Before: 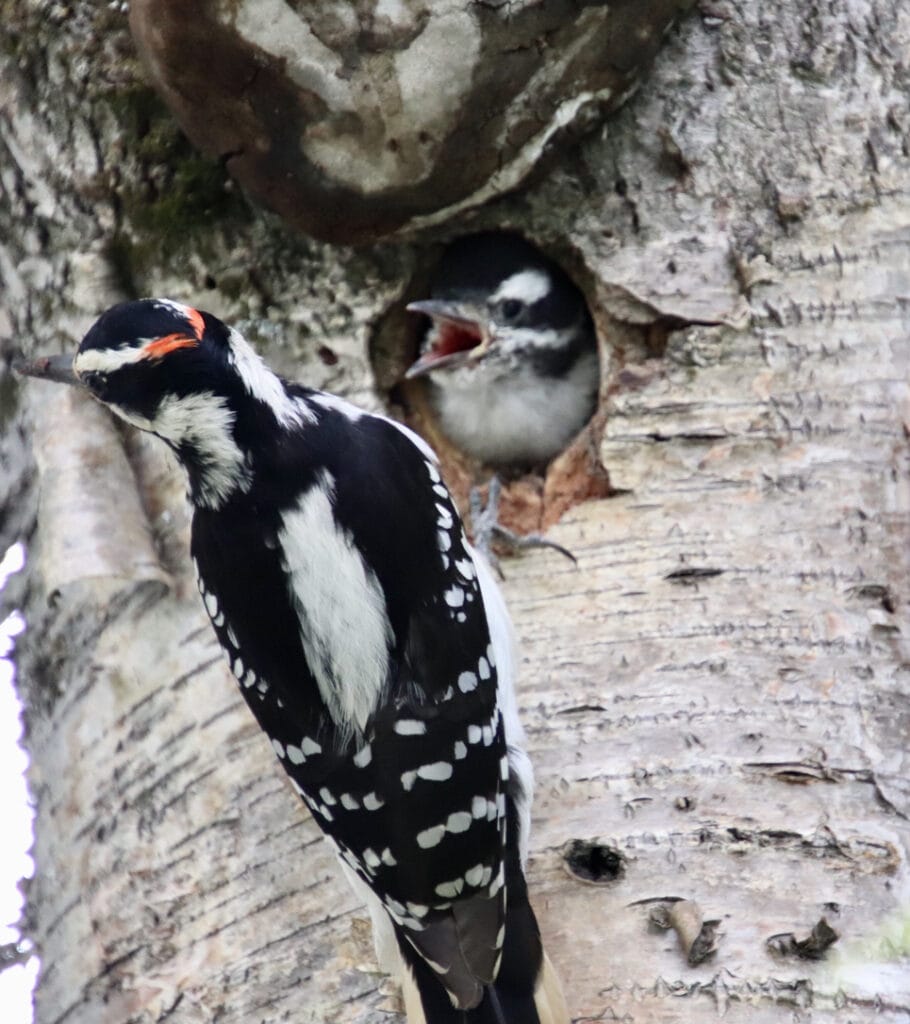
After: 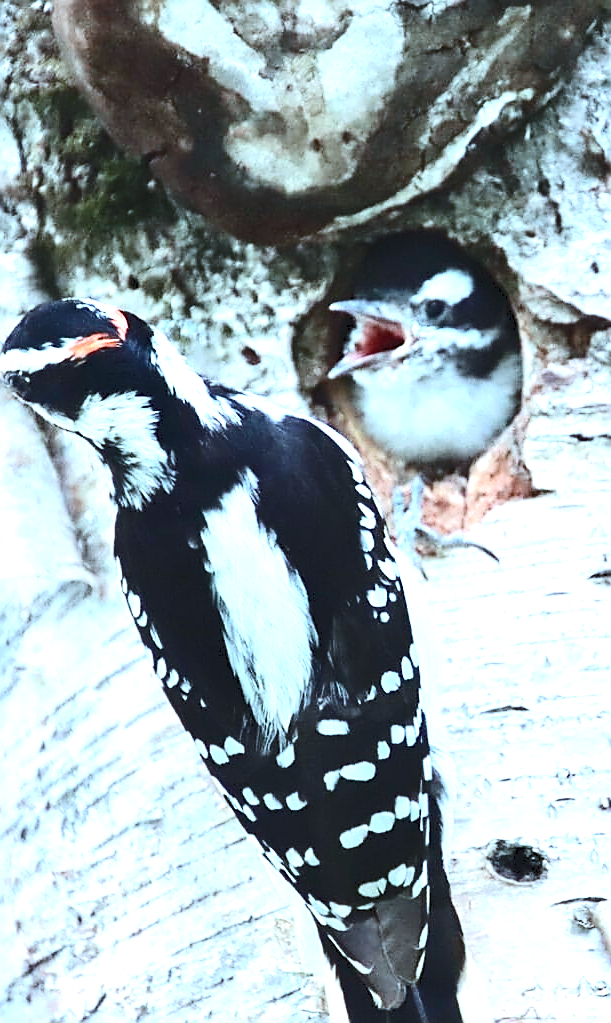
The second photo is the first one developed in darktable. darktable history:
tone equalizer: -8 EV -0.4 EV, -7 EV -0.37 EV, -6 EV -0.357 EV, -5 EV -0.213 EV, -3 EV 0.242 EV, -2 EV 0.318 EV, -1 EV 0.385 EV, +0 EV 0.387 EV, smoothing diameter 24.77%, edges refinement/feathering 12.11, preserve details guided filter
exposure: black level correction 0, exposure 1.095 EV, compensate exposure bias true, compensate highlight preservation false
crop and rotate: left 8.55%, right 24.213%
sharpen: radius 1.388, amount 1.246, threshold 0.787
tone curve: curves: ch0 [(0, 0) (0.003, 0.077) (0.011, 0.079) (0.025, 0.085) (0.044, 0.095) (0.069, 0.109) (0.1, 0.124) (0.136, 0.142) (0.177, 0.169) (0.224, 0.207) (0.277, 0.267) (0.335, 0.347) (0.399, 0.442) (0.468, 0.54) (0.543, 0.635) (0.623, 0.726) (0.709, 0.813) (0.801, 0.882) (0.898, 0.934) (1, 1)], color space Lab, independent channels, preserve colors none
color correction: highlights a* -10.4, highlights b* -19.47
